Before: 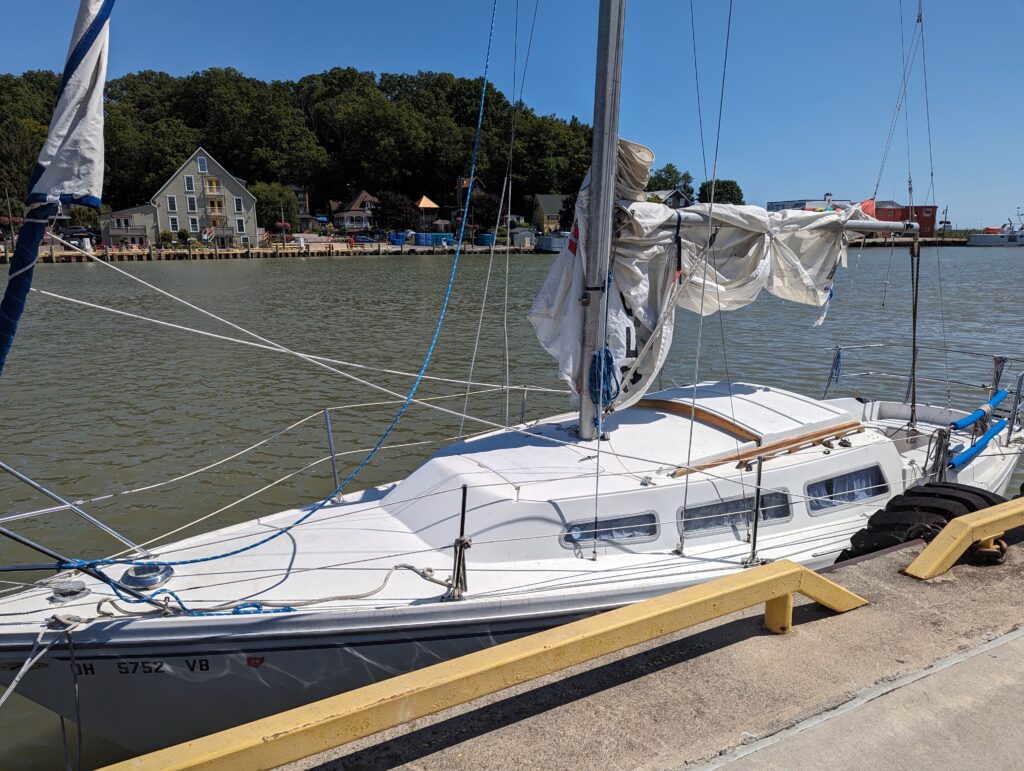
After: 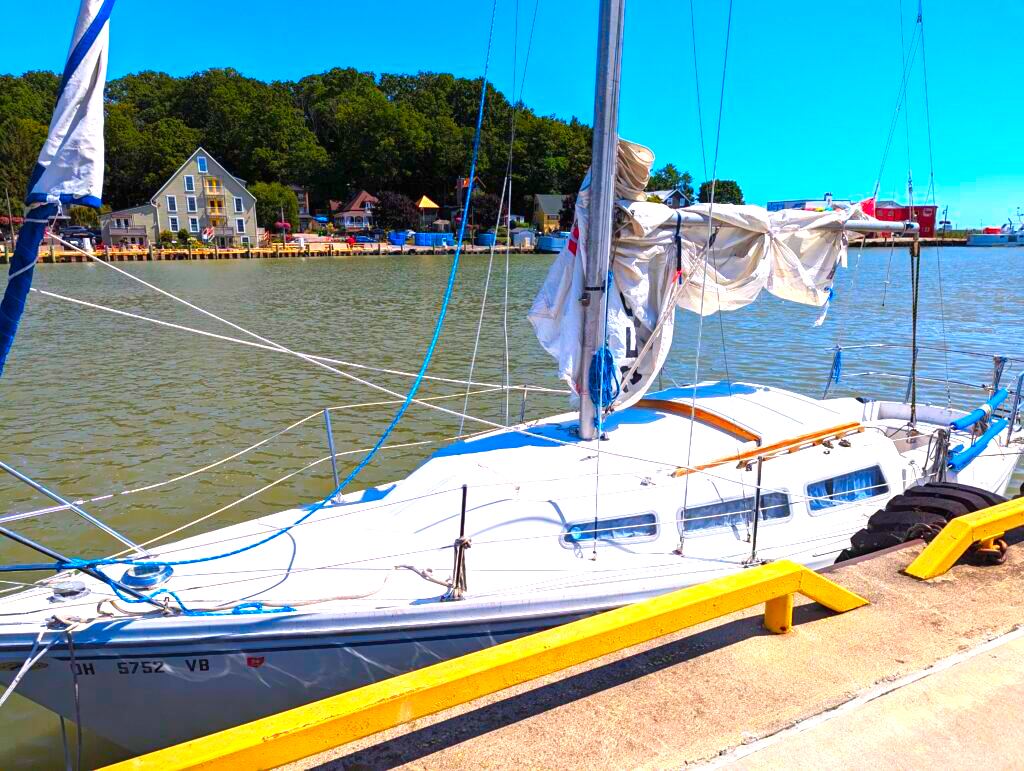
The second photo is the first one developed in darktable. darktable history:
color correction: highlights a* 1.55, highlights b* -1.74, saturation 2.43
exposure: black level correction 0, exposure 1.099 EV, compensate highlight preservation false
